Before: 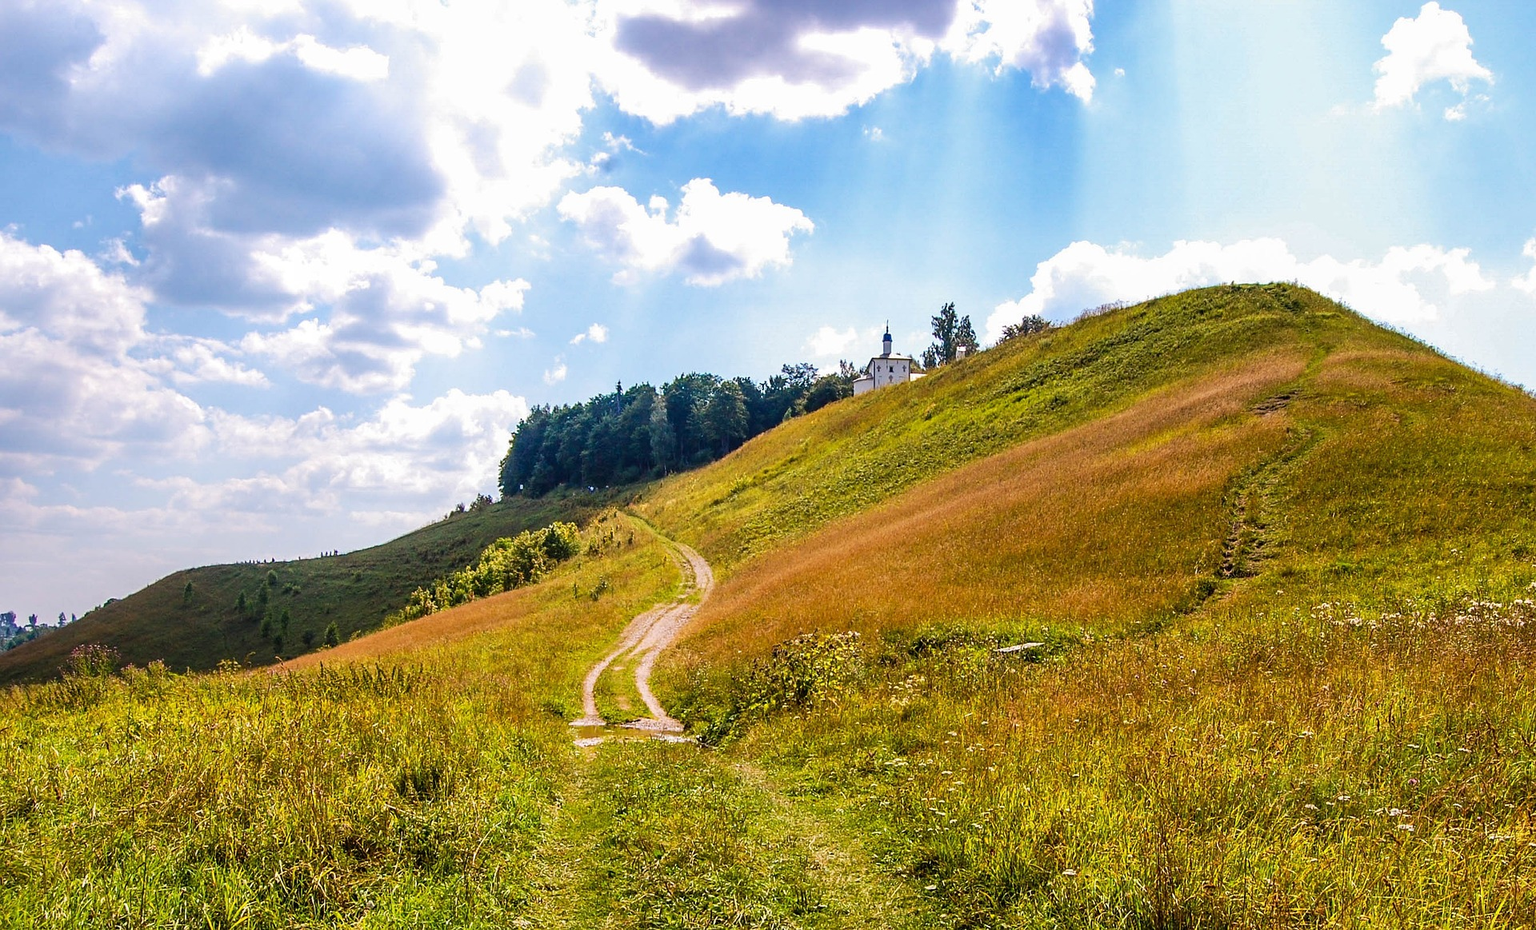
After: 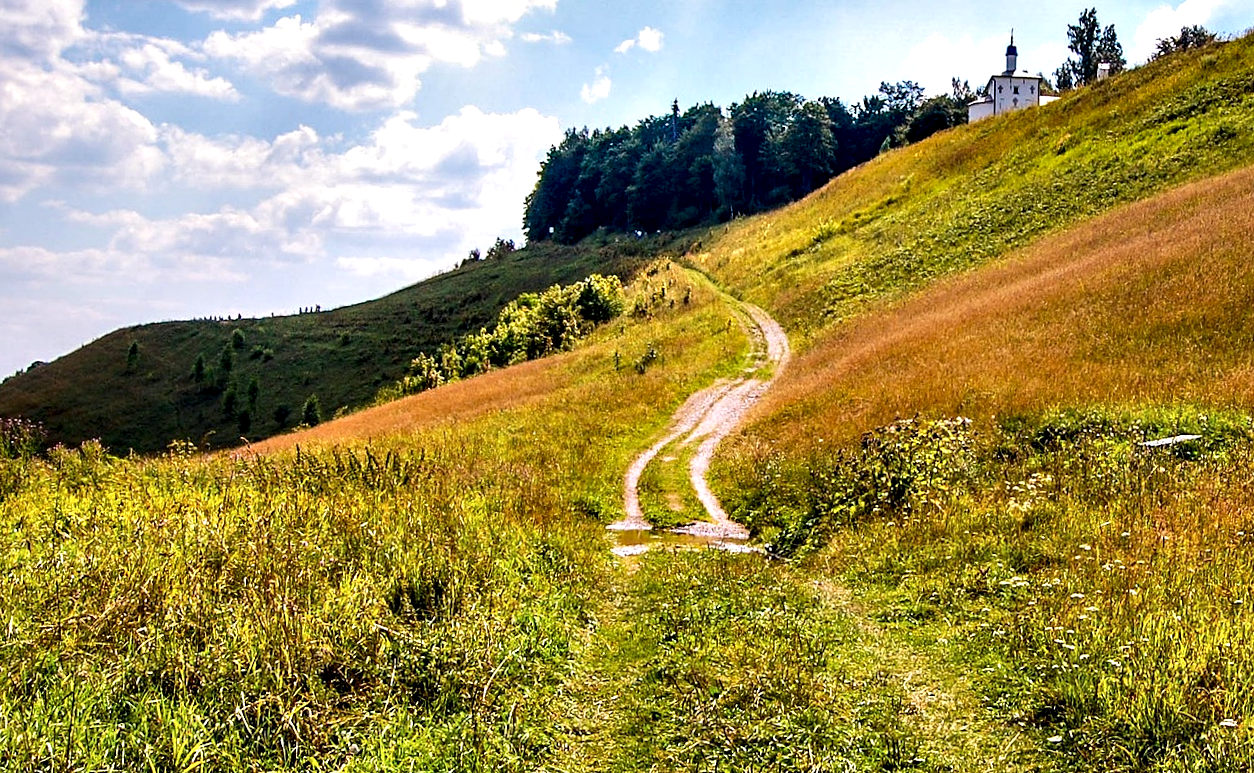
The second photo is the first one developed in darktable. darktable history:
crop and rotate: angle -0.924°, left 4.035%, top 31.705%, right 28.916%
contrast equalizer: y [[0.6 ×6], [0.55 ×6], [0 ×6], [0 ×6], [0 ×6]]
